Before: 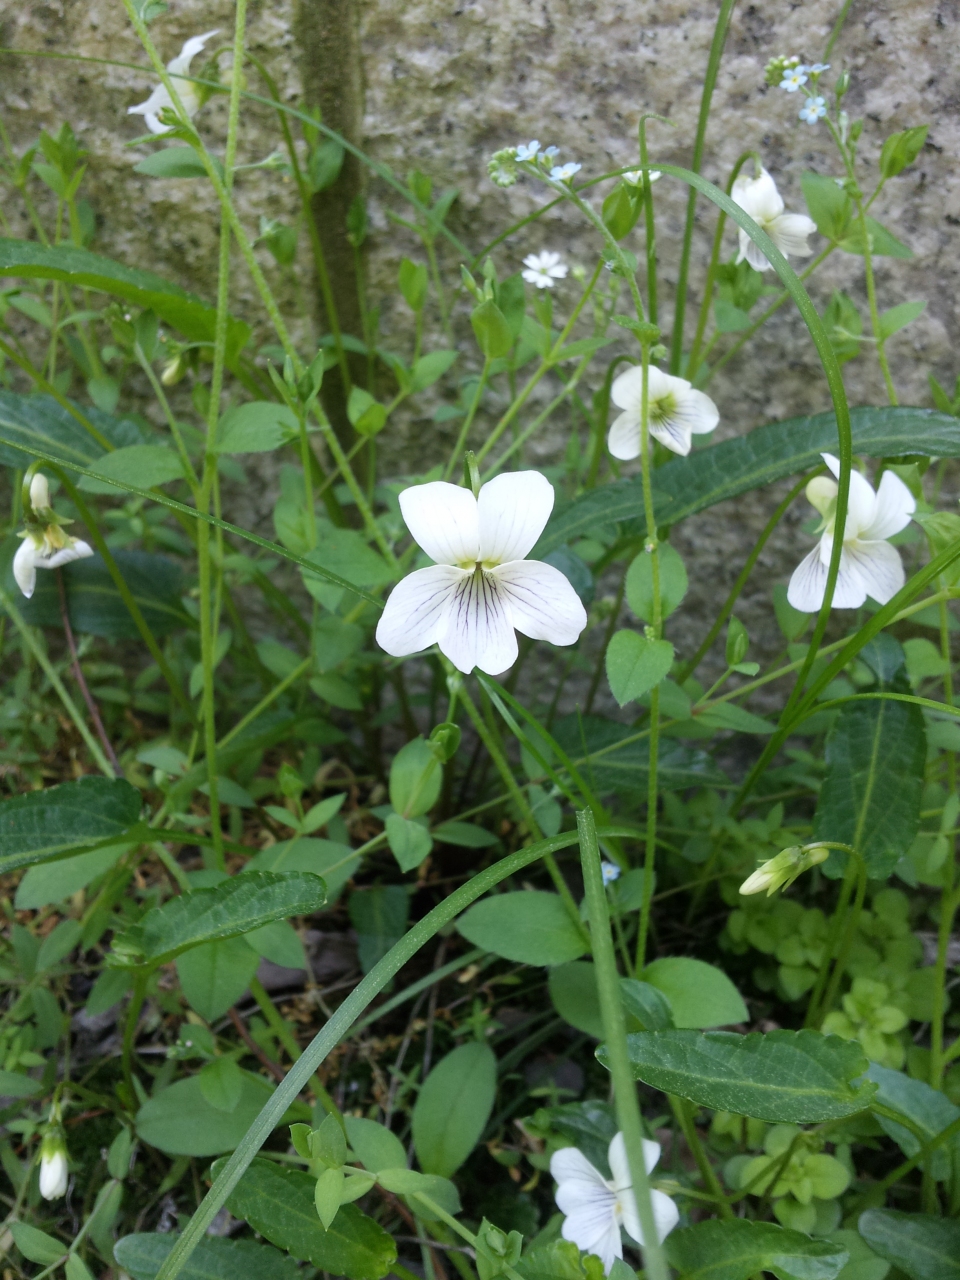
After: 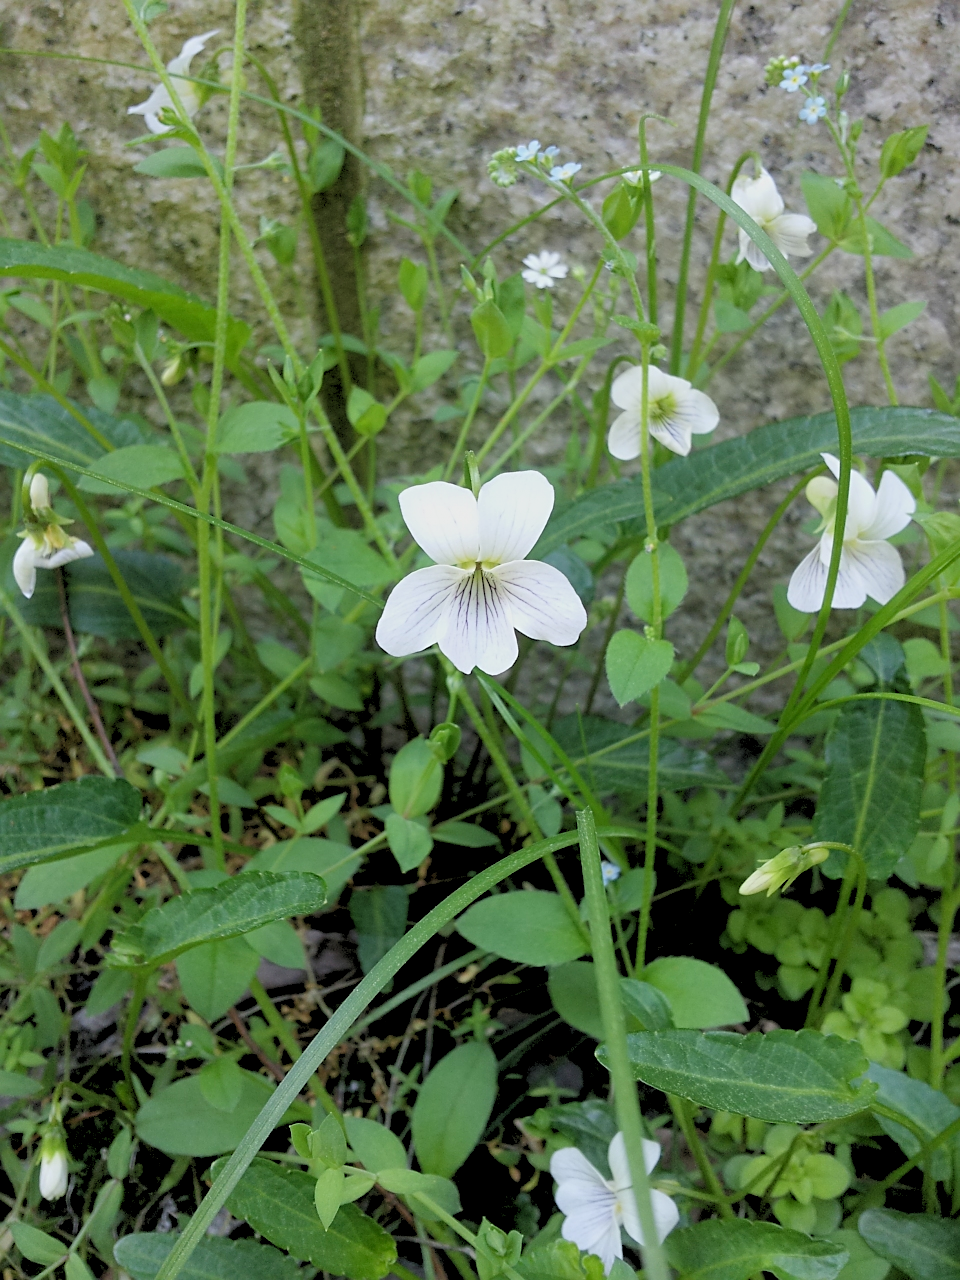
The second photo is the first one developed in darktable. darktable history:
sharpen: on, module defaults
rgb levels: preserve colors sum RGB, levels [[0.038, 0.433, 0.934], [0, 0.5, 1], [0, 0.5, 1]]
